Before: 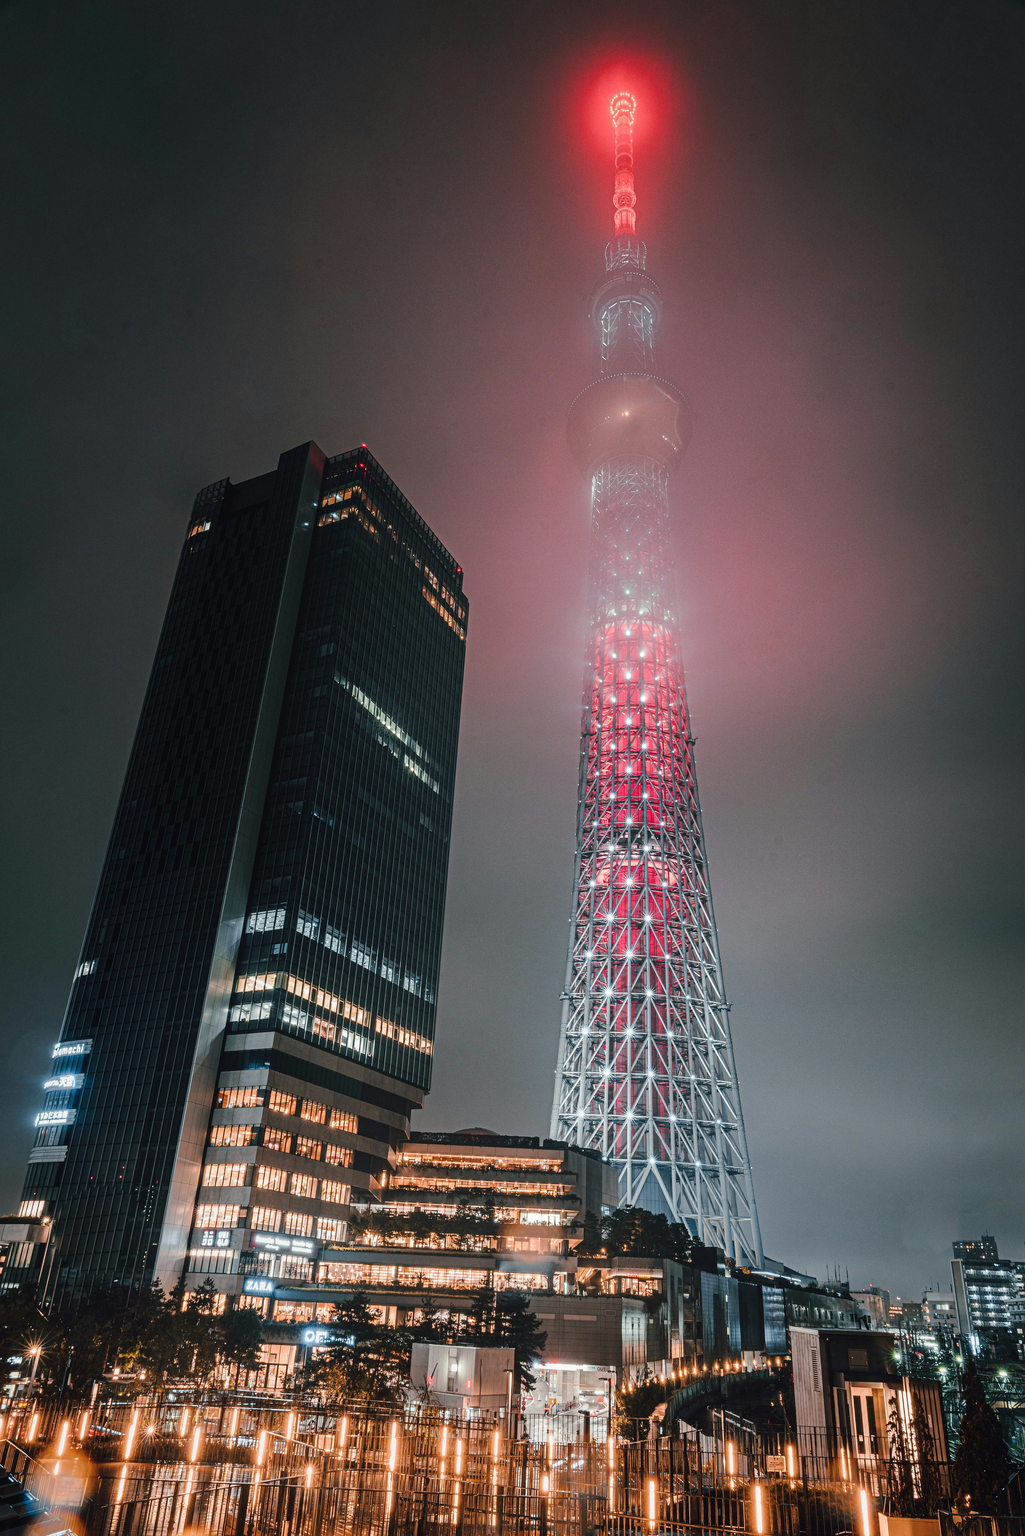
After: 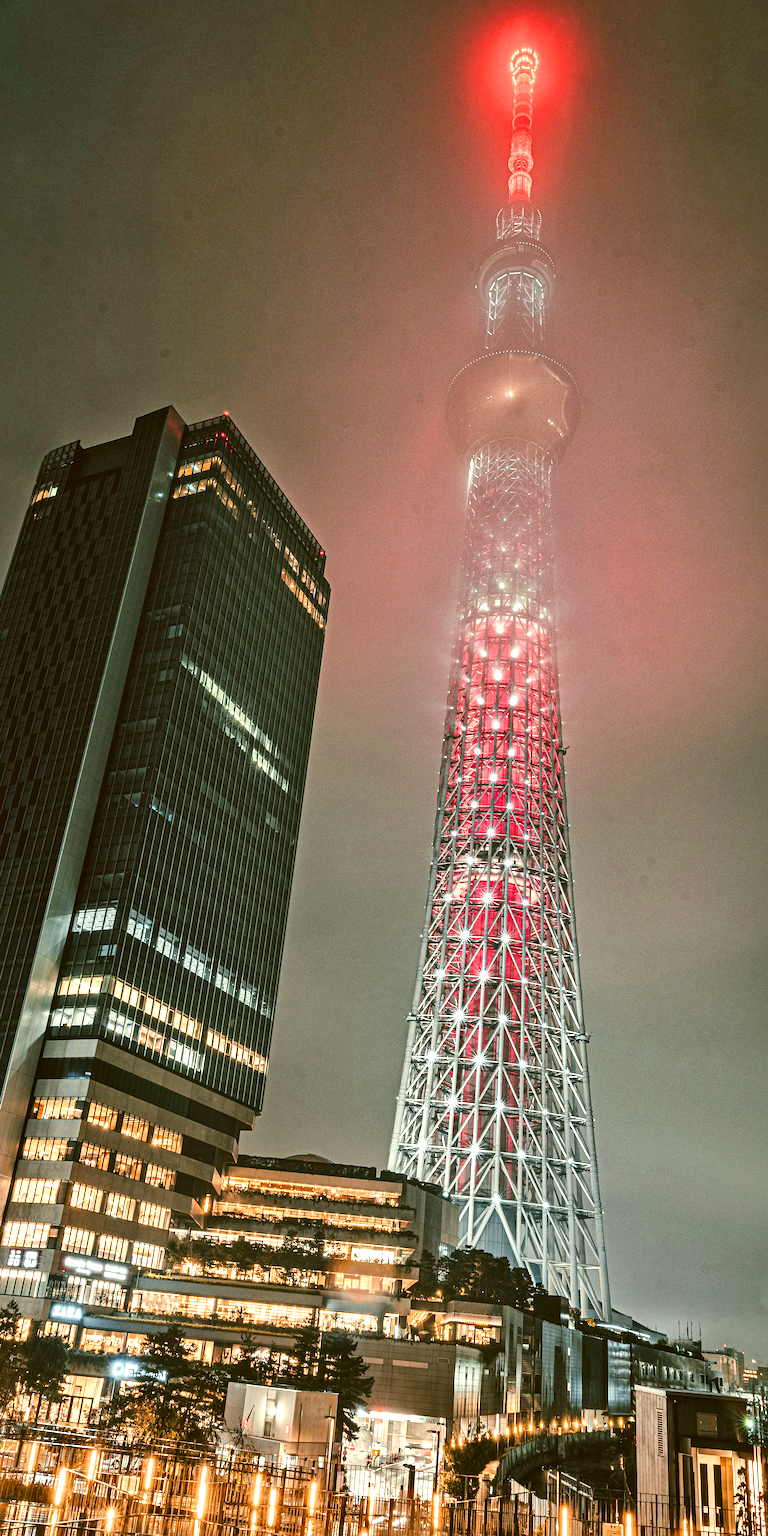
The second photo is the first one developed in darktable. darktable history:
exposure: black level correction 0, exposure 0.701 EV, compensate highlight preservation false
crop and rotate: angle -2.97°, left 14.148%, top 0.027%, right 10.954%, bottom 0.062%
local contrast: mode bilateral grid, contrast 20, coarseness 51, detail 141%, midtone range 0.2
shadows and highlights: radius 103.32, shadows 50.31, highlights -64.03, soften with gaussian
color correction: highlights a* -1.37, highlights b* 10.37, shadows a* 0.355, shadows b* 19.44
